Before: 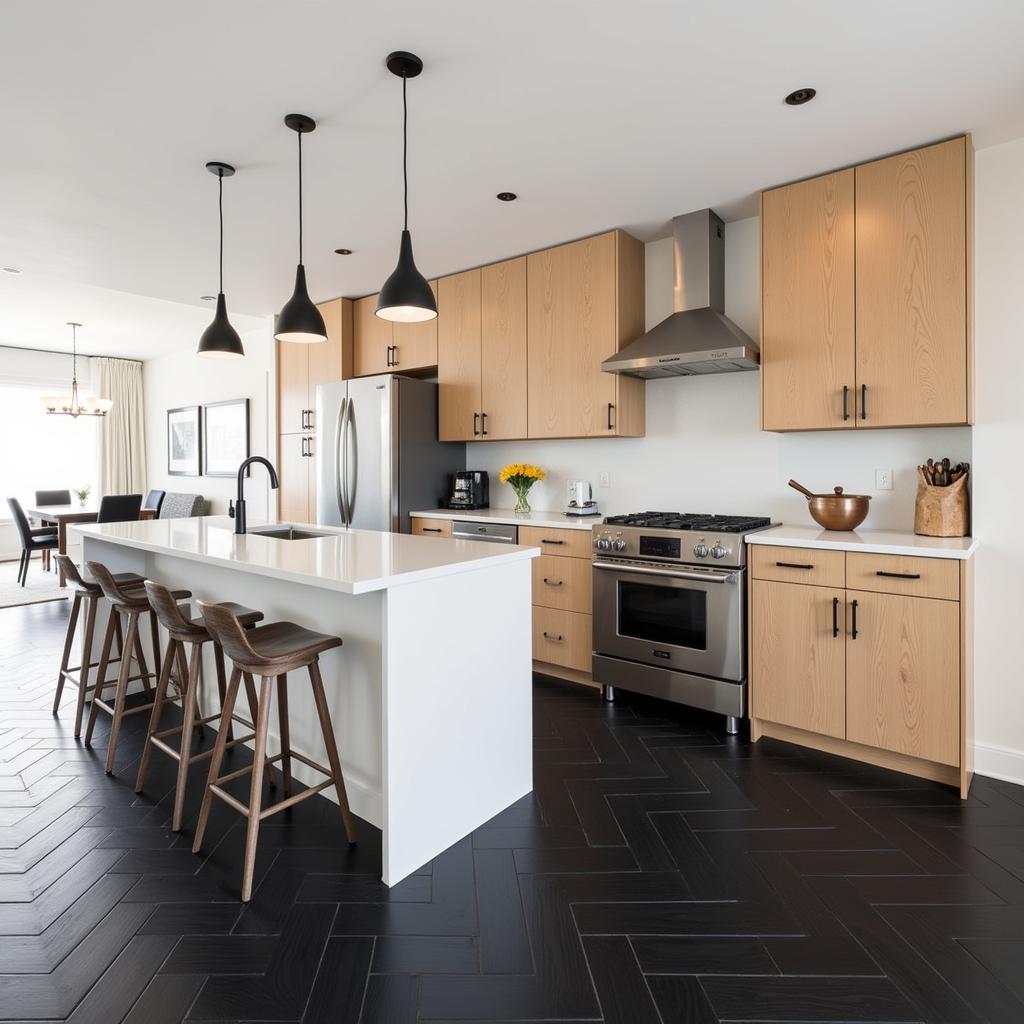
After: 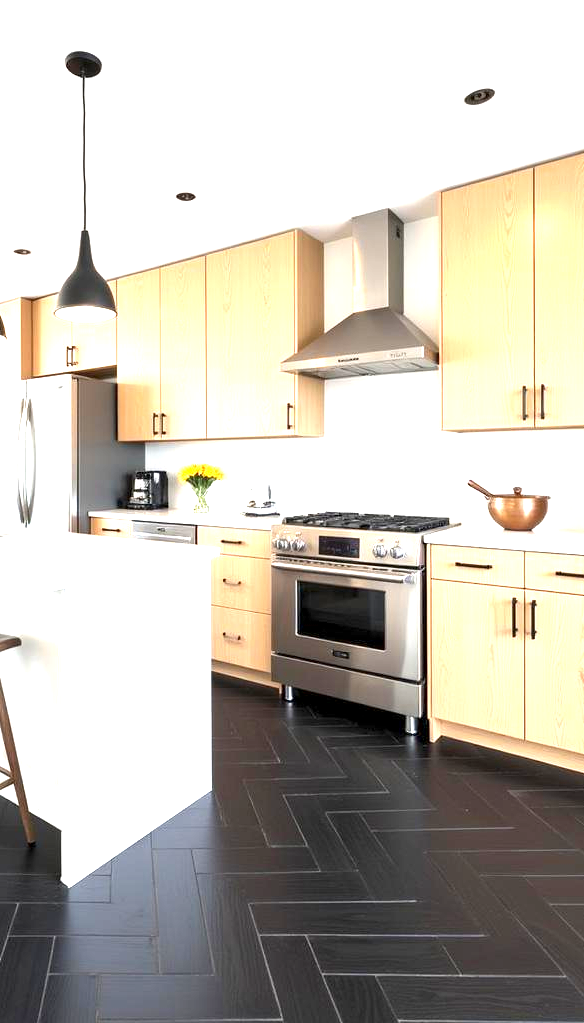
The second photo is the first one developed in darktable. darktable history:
exposure: black level correction 0.001, exposure 1.814 EV, compensate exposure bias true, compensate highlight preservation false
crop: left 31.427%, top 0%, right 11.45%
